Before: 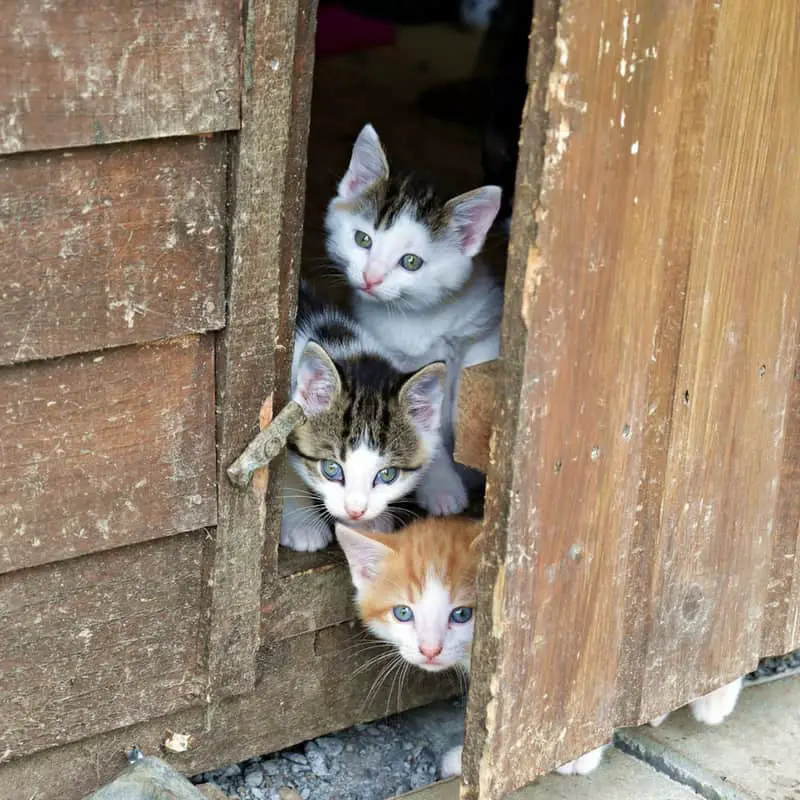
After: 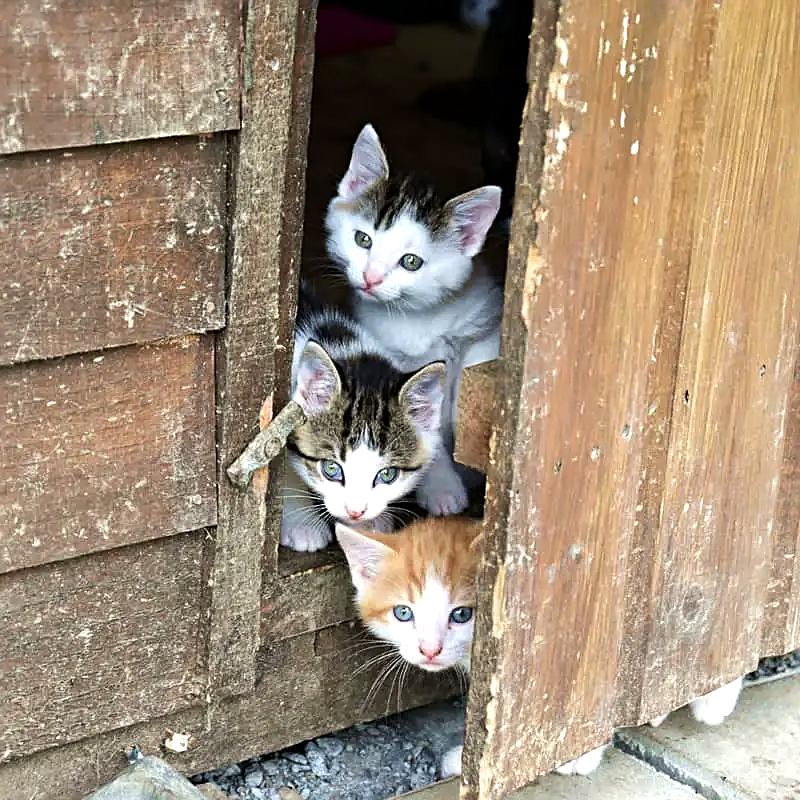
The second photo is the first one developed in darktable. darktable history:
tone equalizer: -8 EV -0.435 EV, -7 EV -0.419 EV, -6 EV -0.371 EV, -5 EV -0.213 EV, -3 EV 0.234 EV, -2 EV 0.346 EV, -1 EV 0.404 EV, +0 EV 0.423 EV, edges refinement/feathering 500, mask exposure compensation -1.57 EV, preserve details no
sharpen: on, module defaults
